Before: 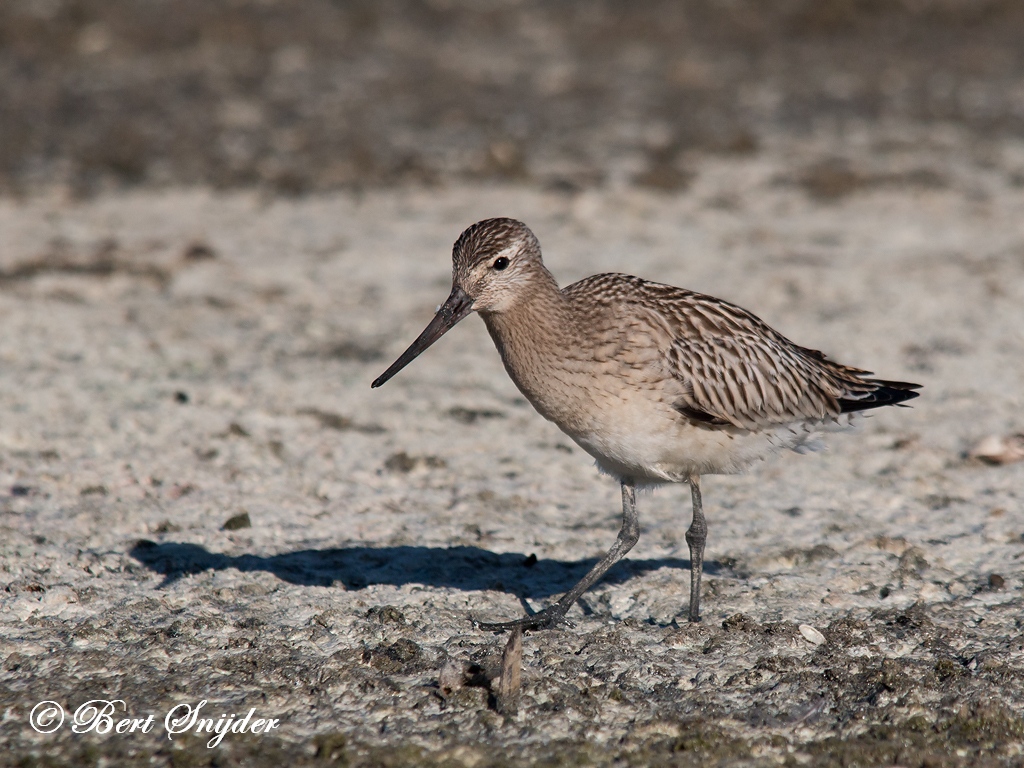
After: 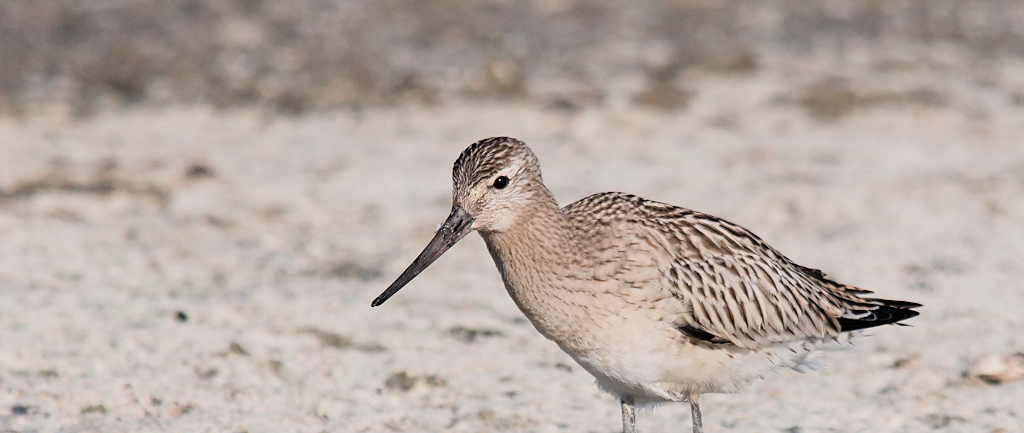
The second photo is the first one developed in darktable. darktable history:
crop and rotate: top 10.58%, bottom 32.925%
filmic rgb: black relative exposure -7.65 EV, white relative exposure 4.56 EV, threshold 5.98 EV, hardness 3.61, enable highlight reconstruction true
contrast brightness saturation: brightness 0.12
exposure: black level correction 0, exposure 0.69 EV, compensate highlight preservation false
sharpen: amount 0.206
